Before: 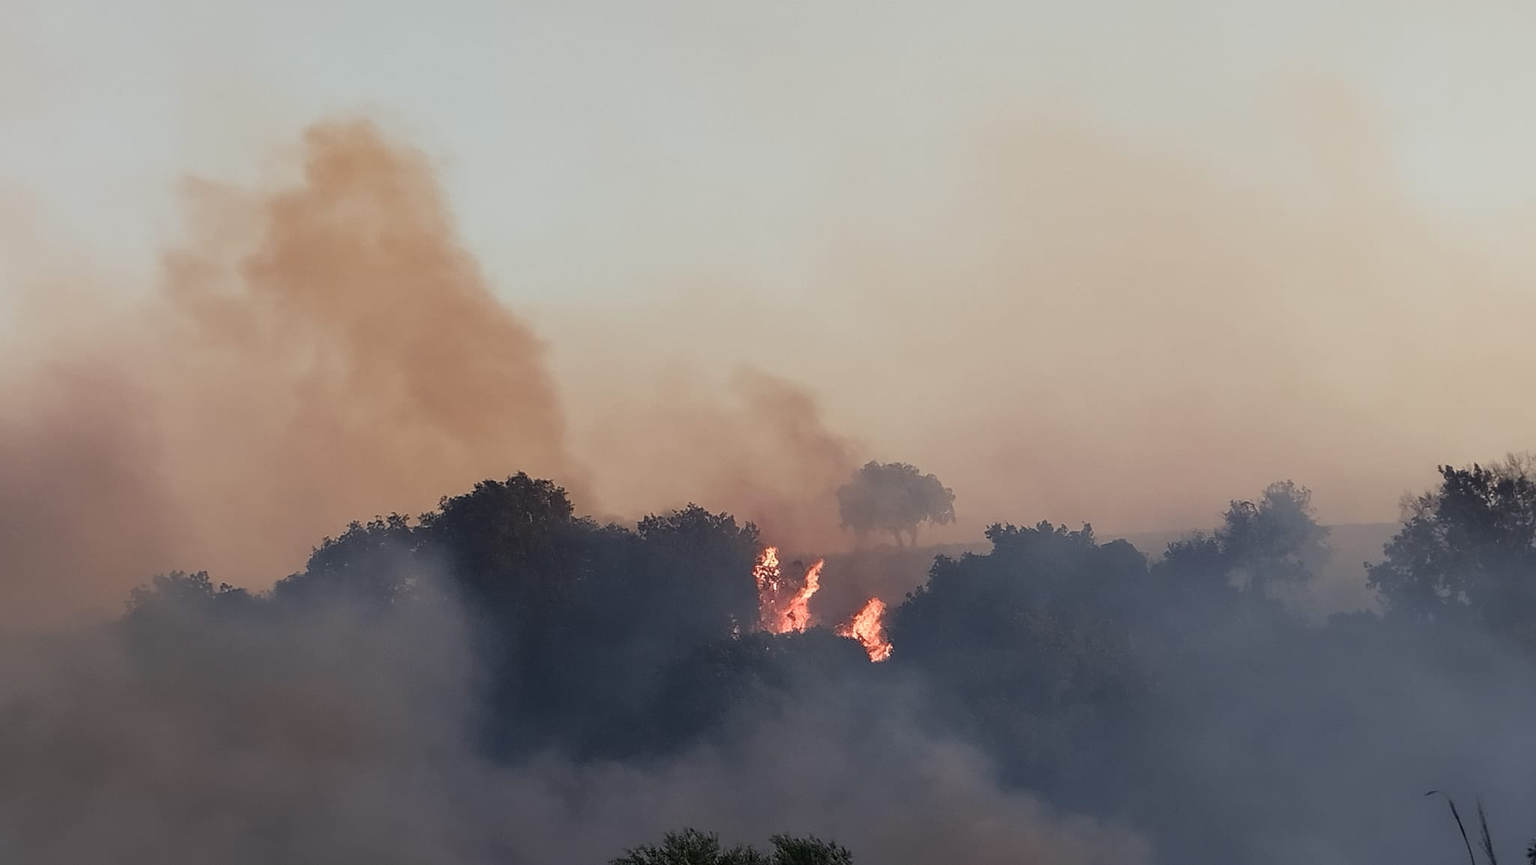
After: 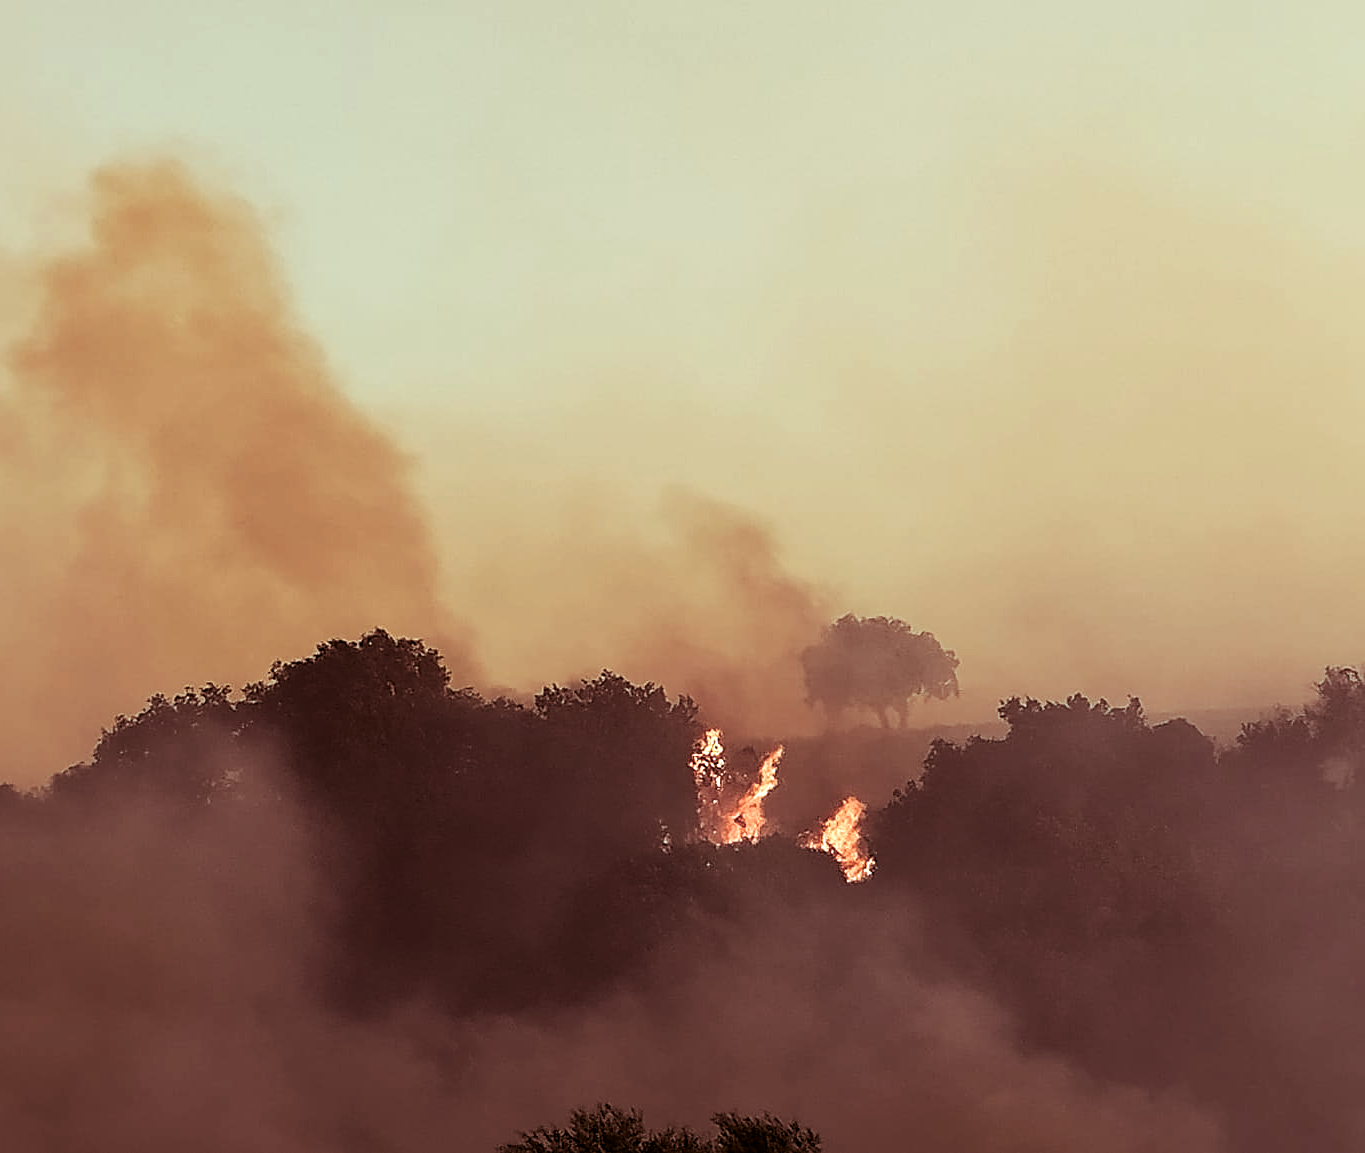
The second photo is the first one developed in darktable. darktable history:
tone equalizer: -8 EV -0.417 EV, -7 EV -0.389 EV, -6 EV -0.333 EV, -5 EV -0.222 EV, -3 EV 0.222 EV, -2 EV 0.333 EV, -1 EV 0.389 EV, +0 EV 0.417 EV, edges refinement/feathering 500, mask exposure compensation -1.57 EV, preserve details no
crop: left 15.419%, right 17.914%
color correction: highlights a* -5.94, highlights b* 9.48, shadows a* 10.12, shadows b* 23.94
sharpen: on, module defaults
split-toning: shadows › hue 360°
